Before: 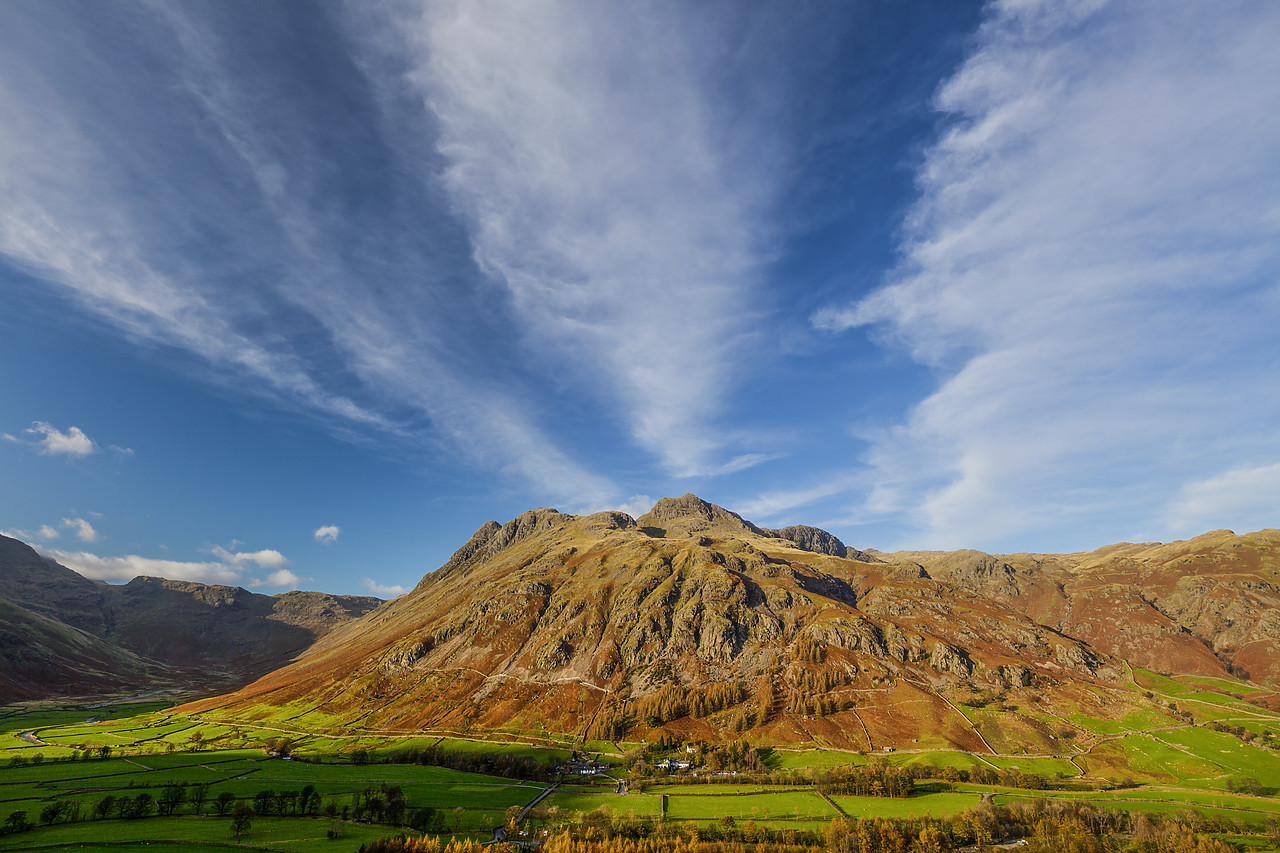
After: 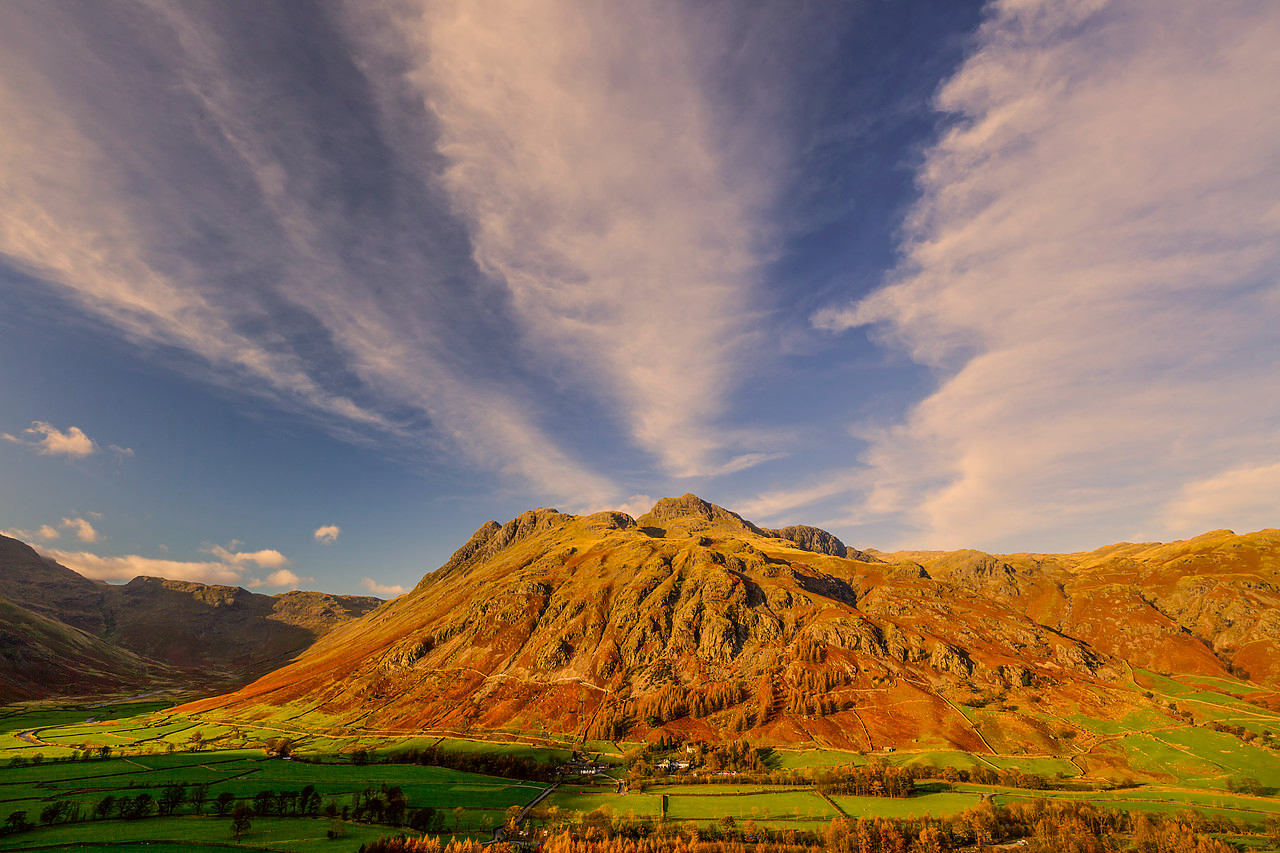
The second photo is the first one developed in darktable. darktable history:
color correction: highlights a* 18.06, highlights b* 34.76, shadows a* 1.62, shadows b* 6.07, saturation 1.02
